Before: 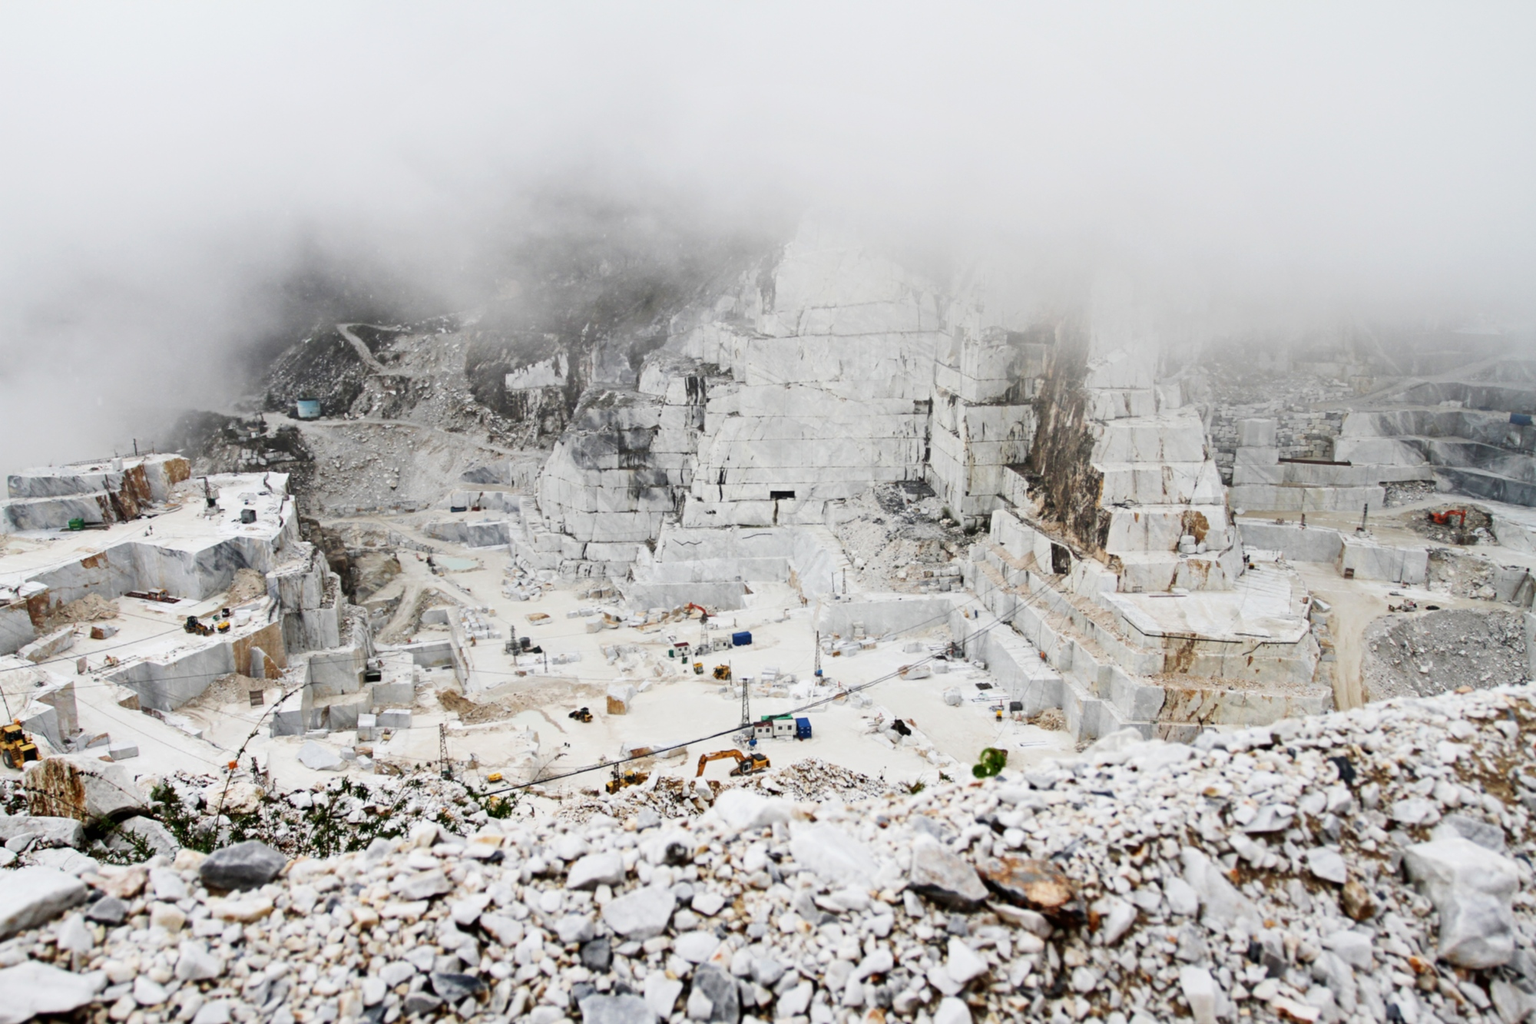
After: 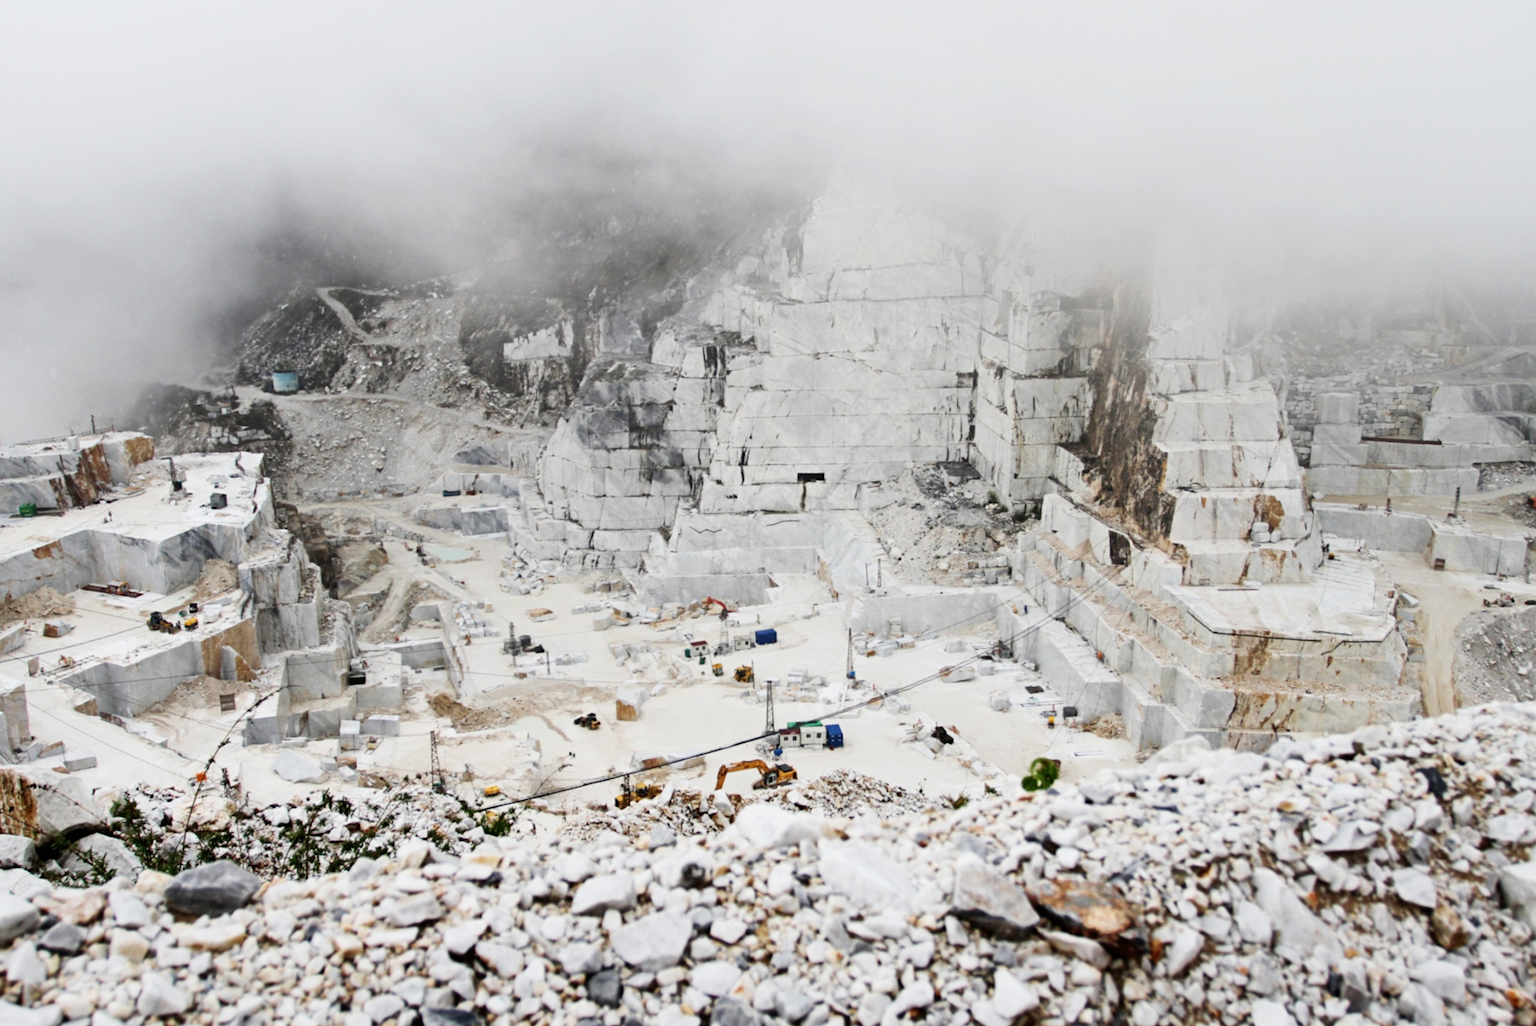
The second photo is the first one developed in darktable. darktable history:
crop: left 3.371%, top 6.352%, right 6.446%, bottom 3.241%
